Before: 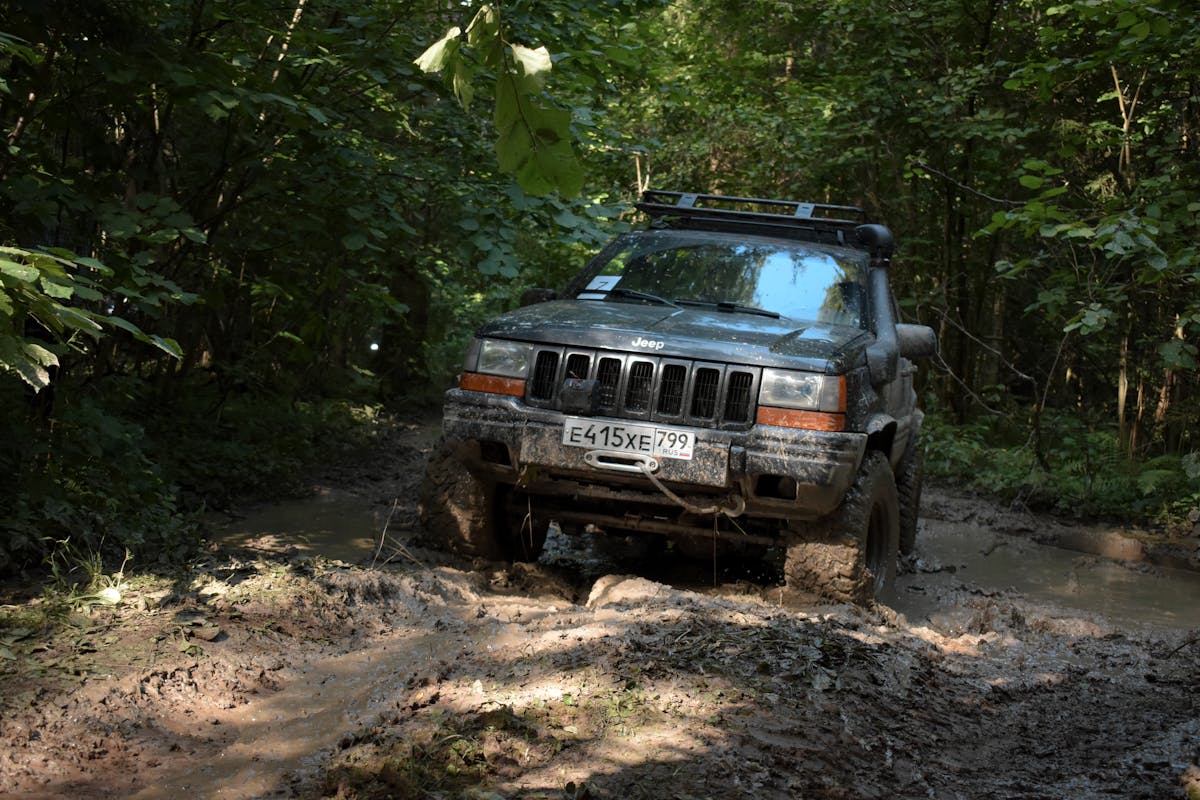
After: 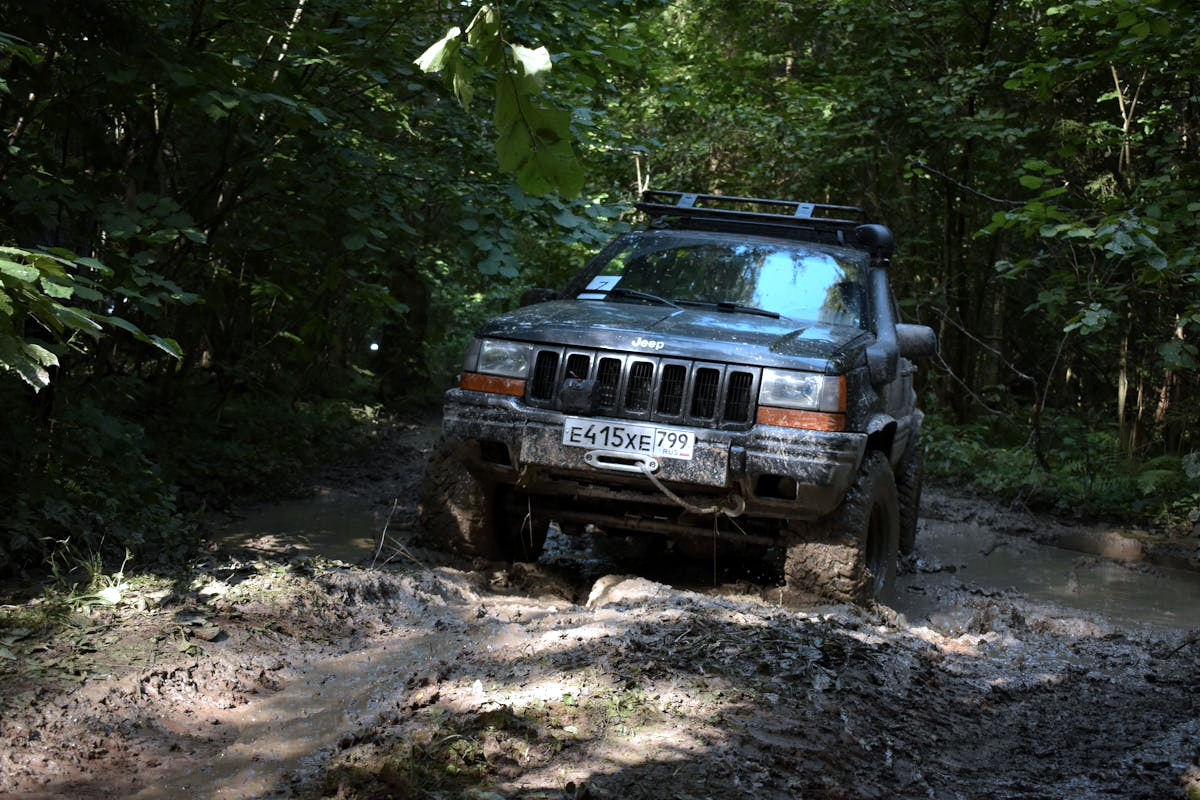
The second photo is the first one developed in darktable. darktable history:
tone equalizer: -8 EV -0.417 EV, -7 EV -0.389 EV, -6 EV -0.333 EV, -5 EV -0.222 EV, -3 EV 0.222 EV, -2 EV 0.333 EV, -1 EV 0.389 EV, +0 EV 0.417 EV, edges refinement/feathering 500, mask exposure compensation -1.57 EV, preserve details no
white balance: red 0.926, green 1.003, blue 1.133
